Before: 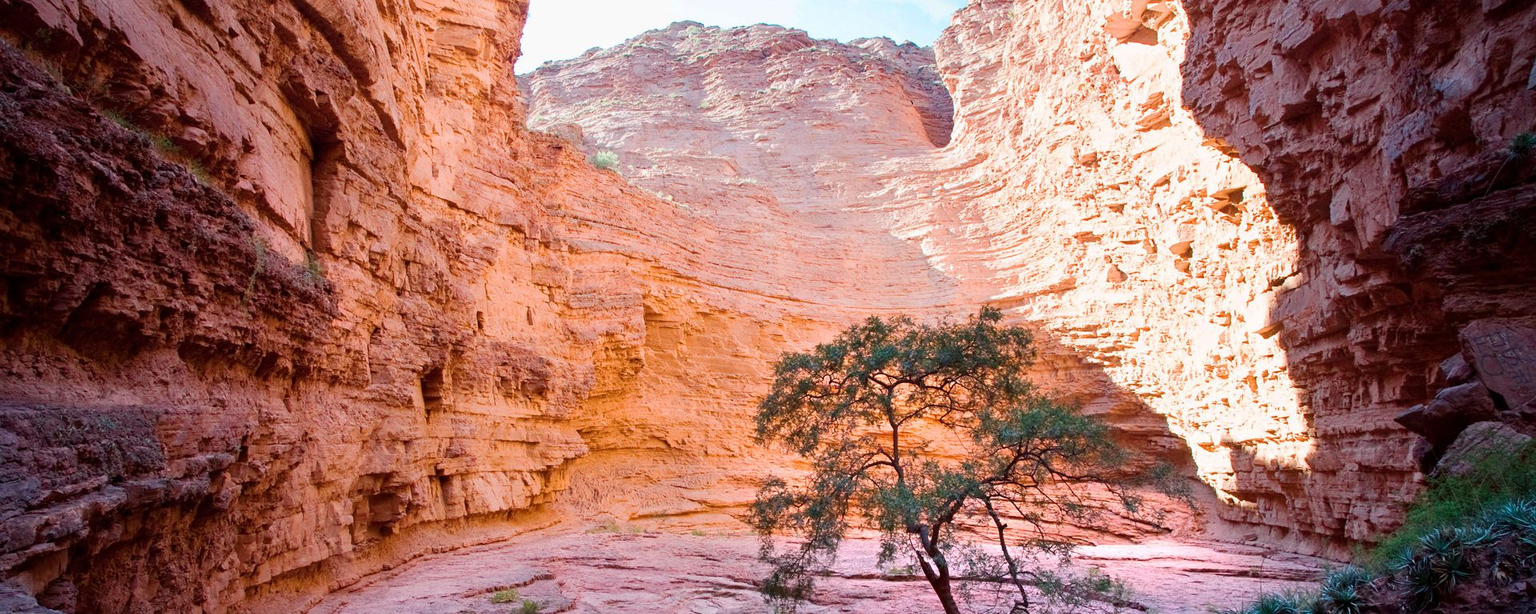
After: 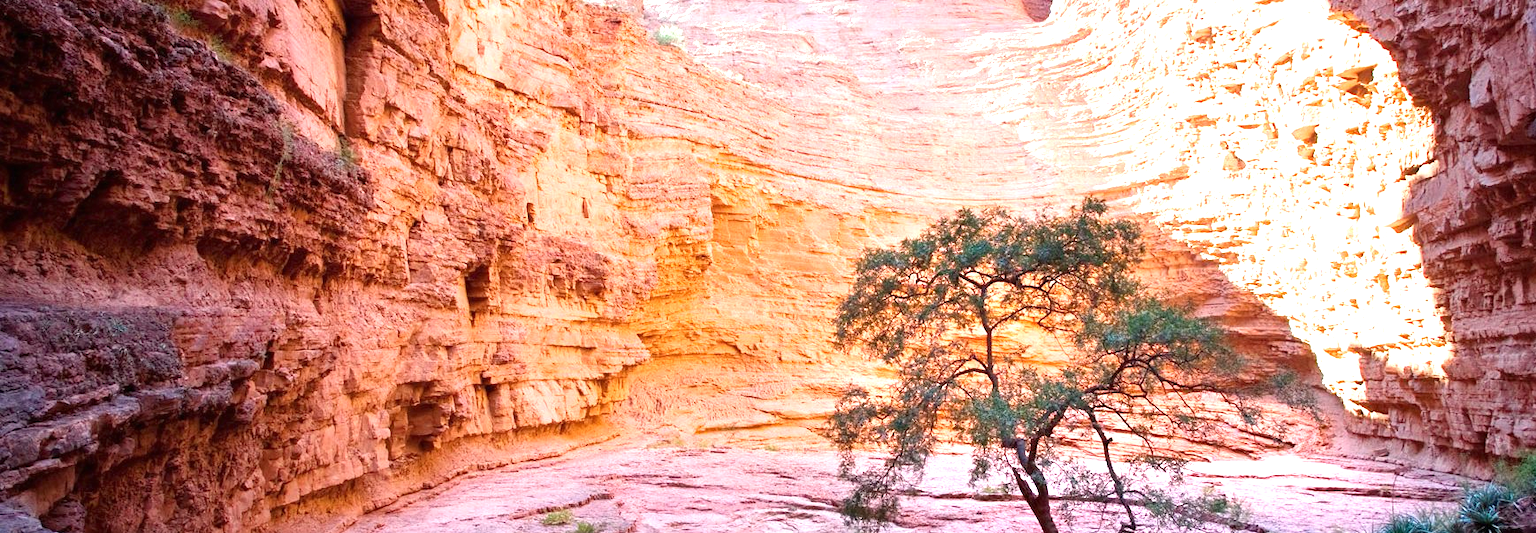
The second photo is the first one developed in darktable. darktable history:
exposure: black level correction 0, exposure 0.9 EV, compensate highlight preservation false
crop: top 20.916%, right 9.437%, bottom 0.316%
